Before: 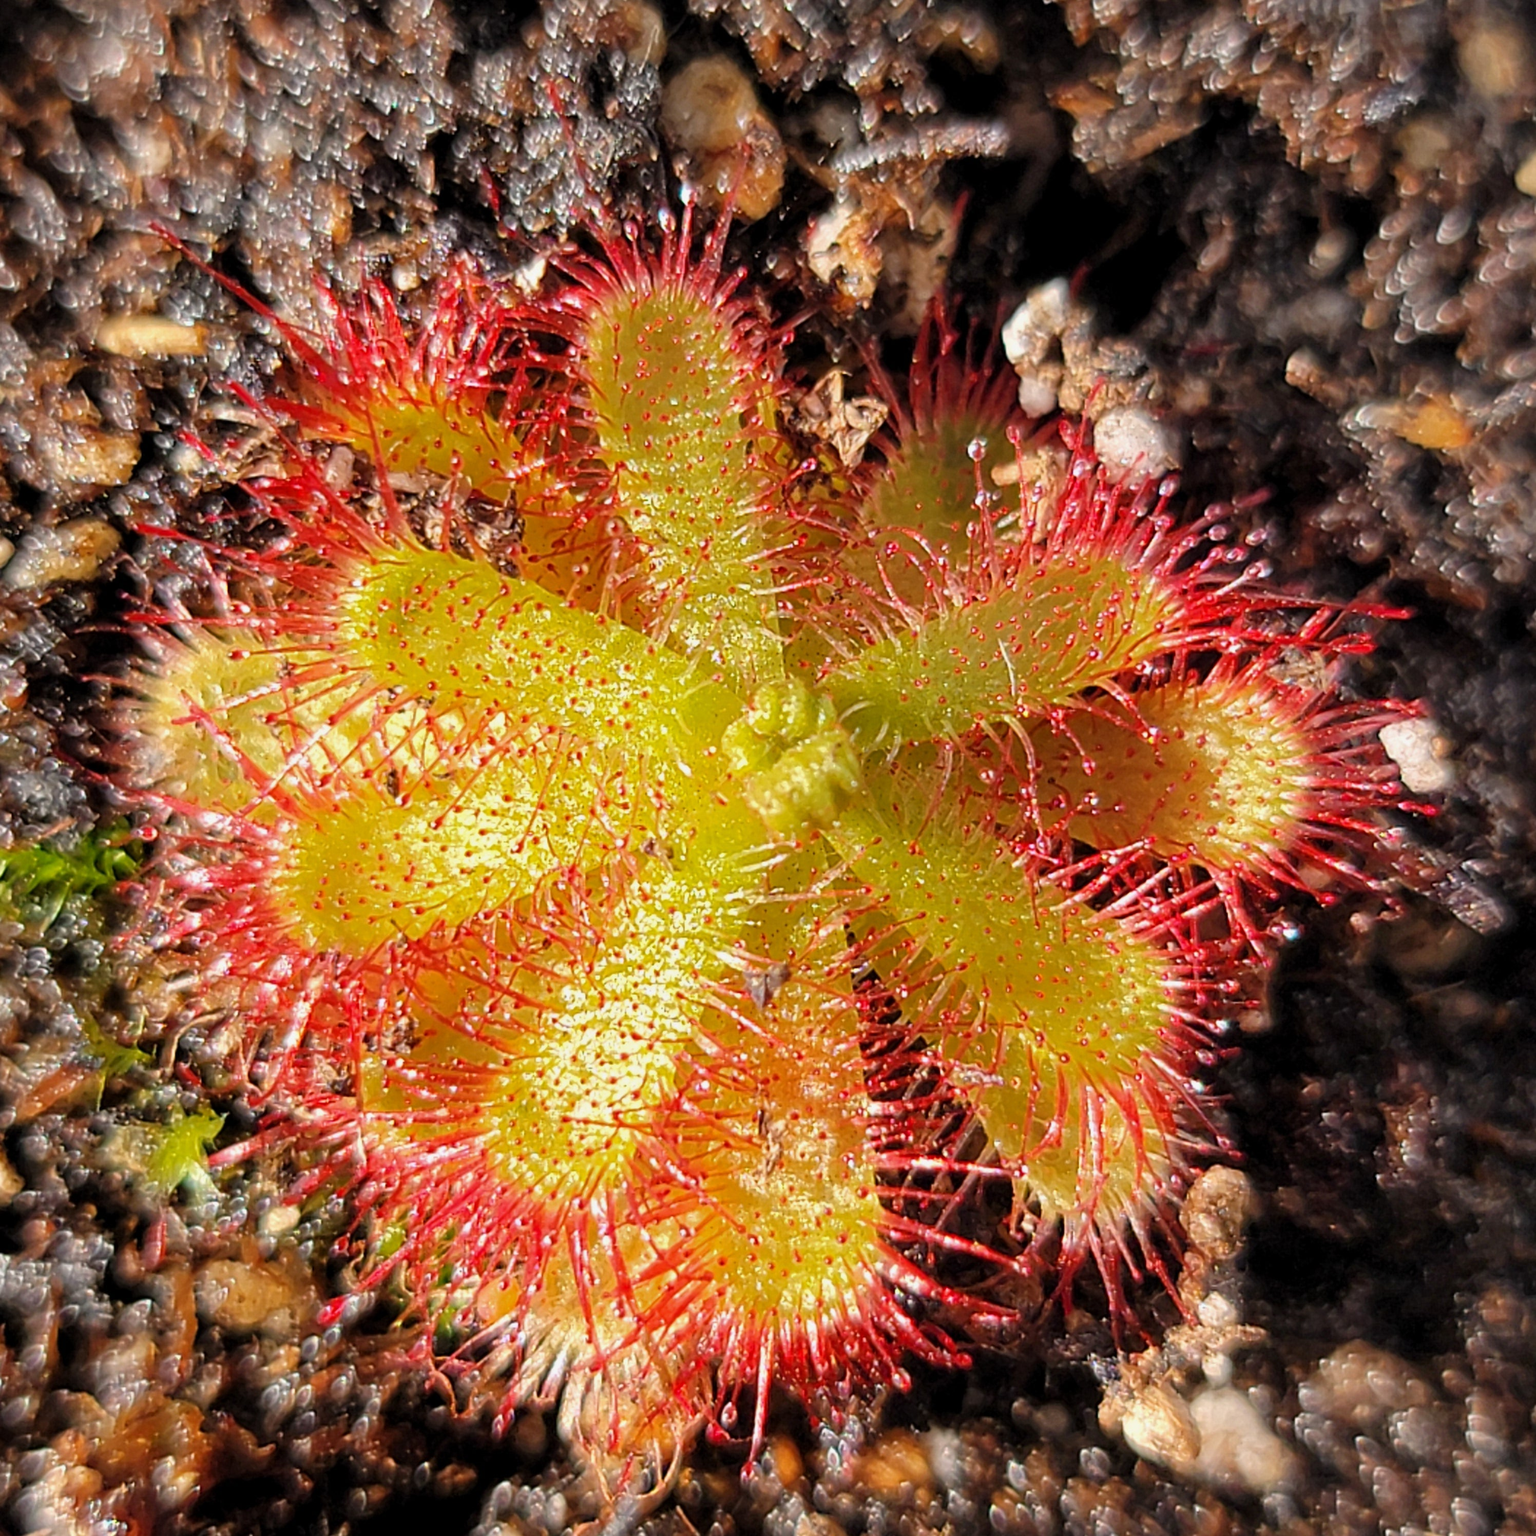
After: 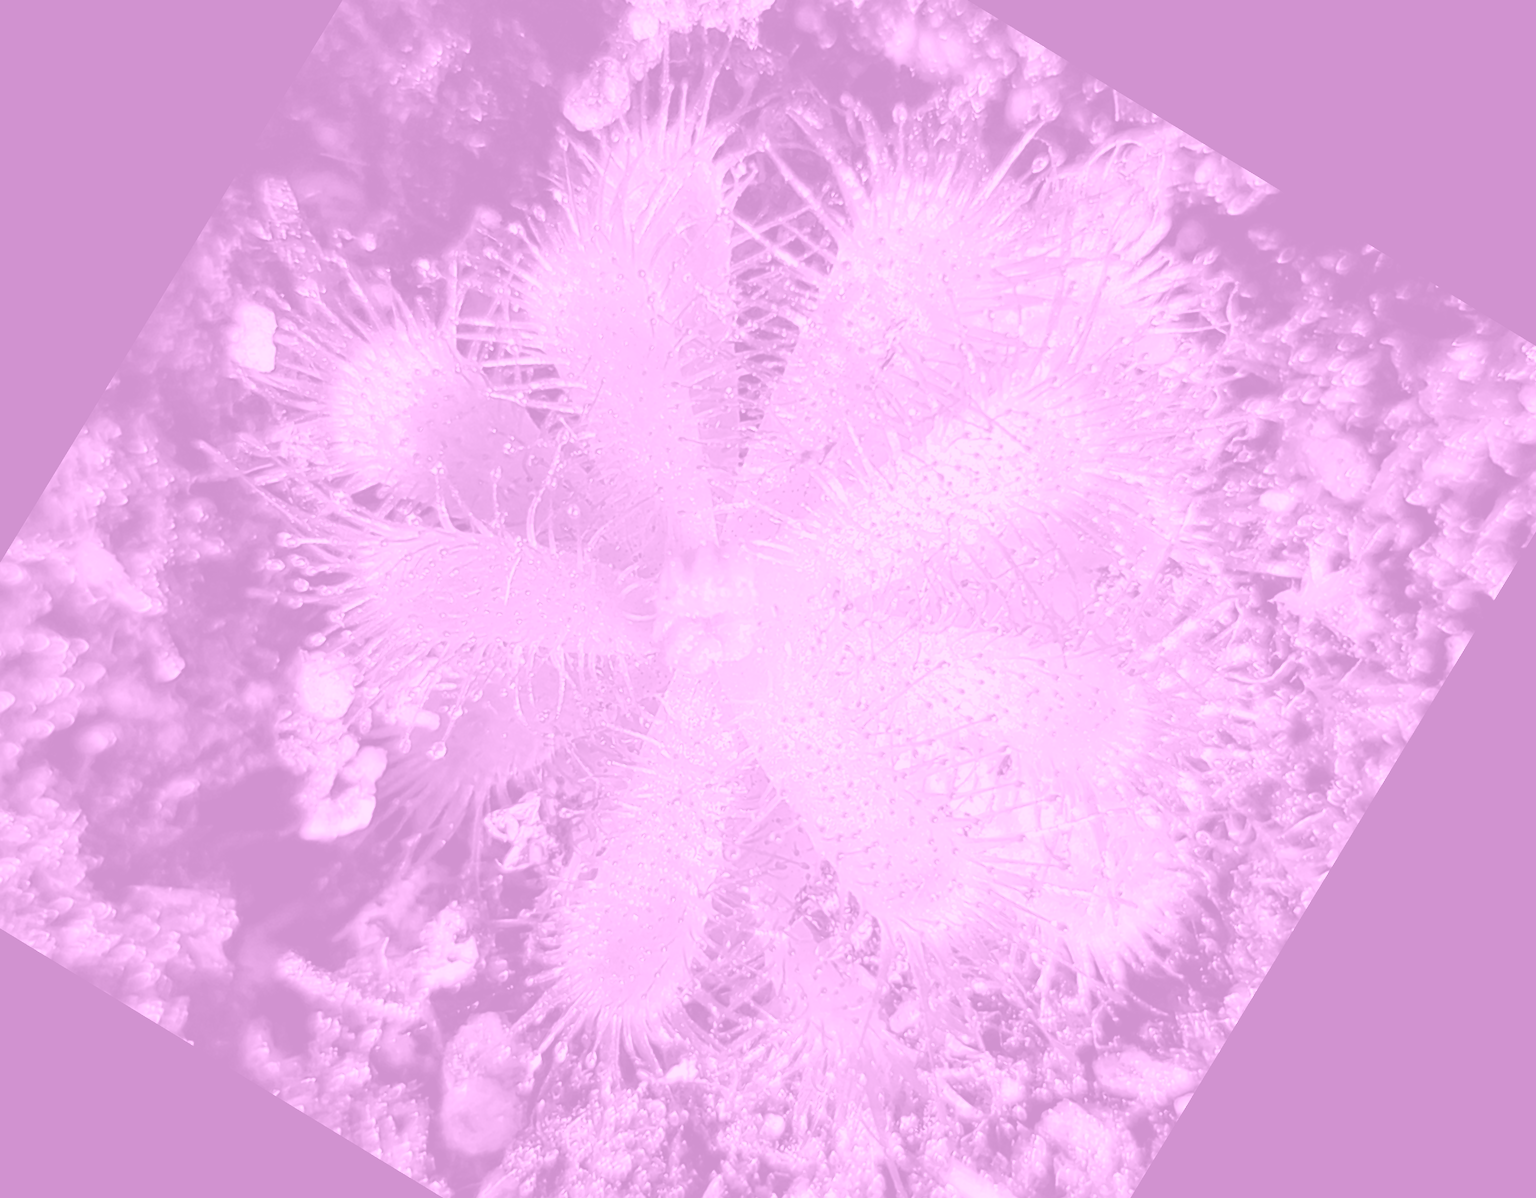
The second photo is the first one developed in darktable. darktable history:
colorize: hue 331.2°, saturation 75%, source mix 30.28%, lightness 70.52%, version 1
crop and rotate: angle 148.68°, left 9.111%, top 15.603%, right 4.588%, bottom 17.041%
